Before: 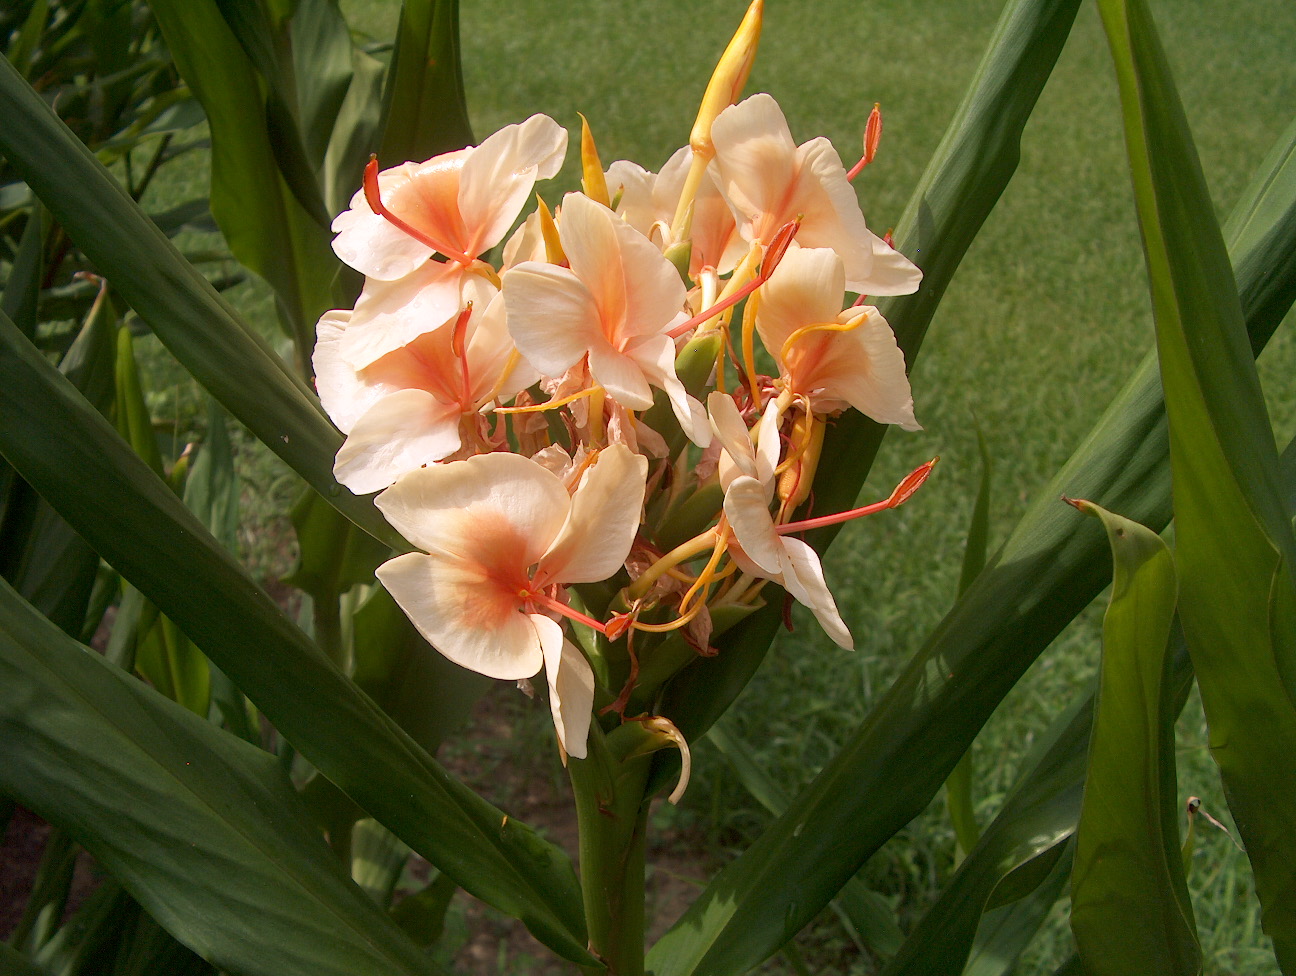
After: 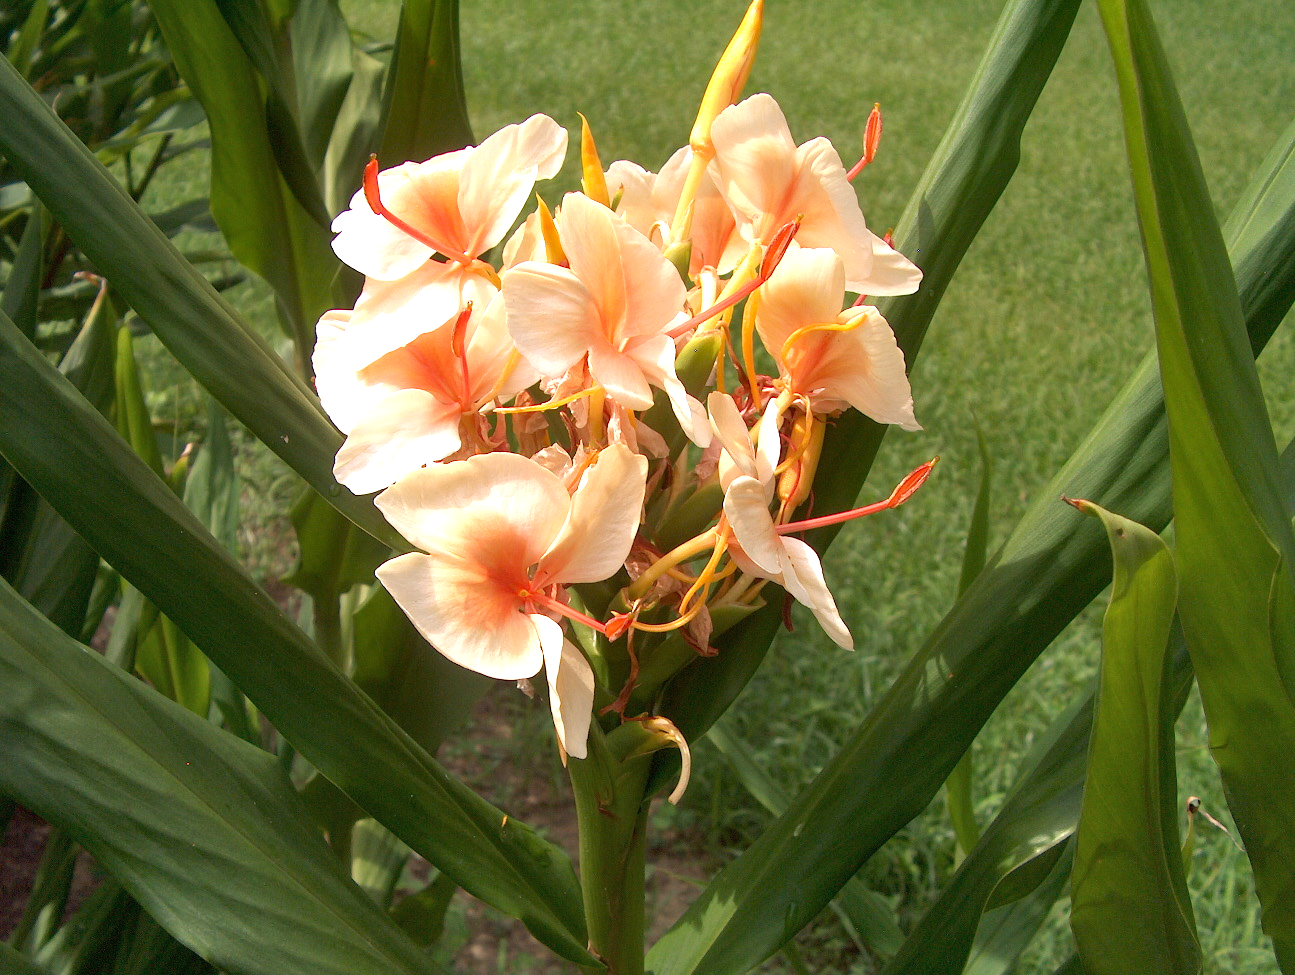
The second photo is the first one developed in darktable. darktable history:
exposure: black level correction 0, exposure 0.68 EV, compensate highlight preservation false
tone equalizer: edges refinement/feathering 500, mask exposure compensation -1.57 EV, preserve details no
shadows and highlights: shadows 36.81, highlights -26.81, soften with gaussian
